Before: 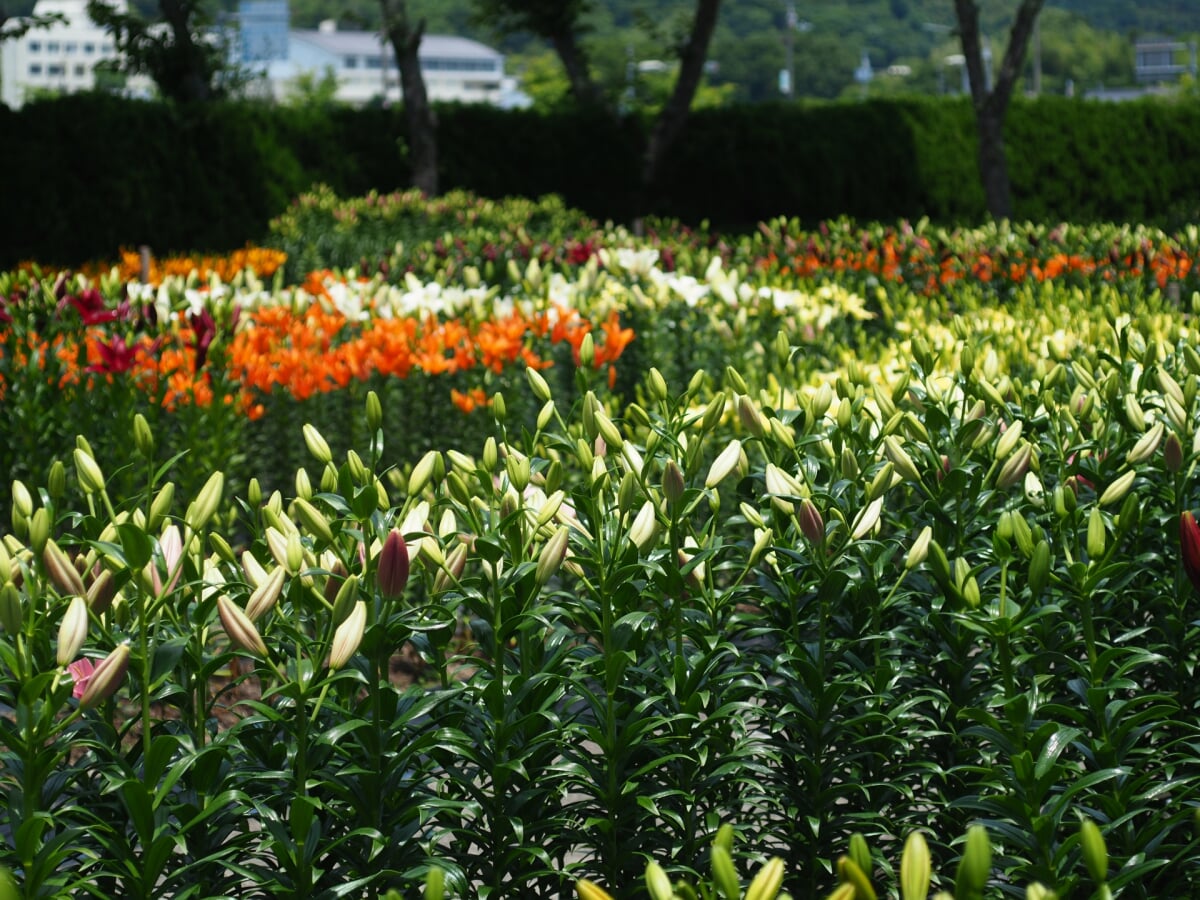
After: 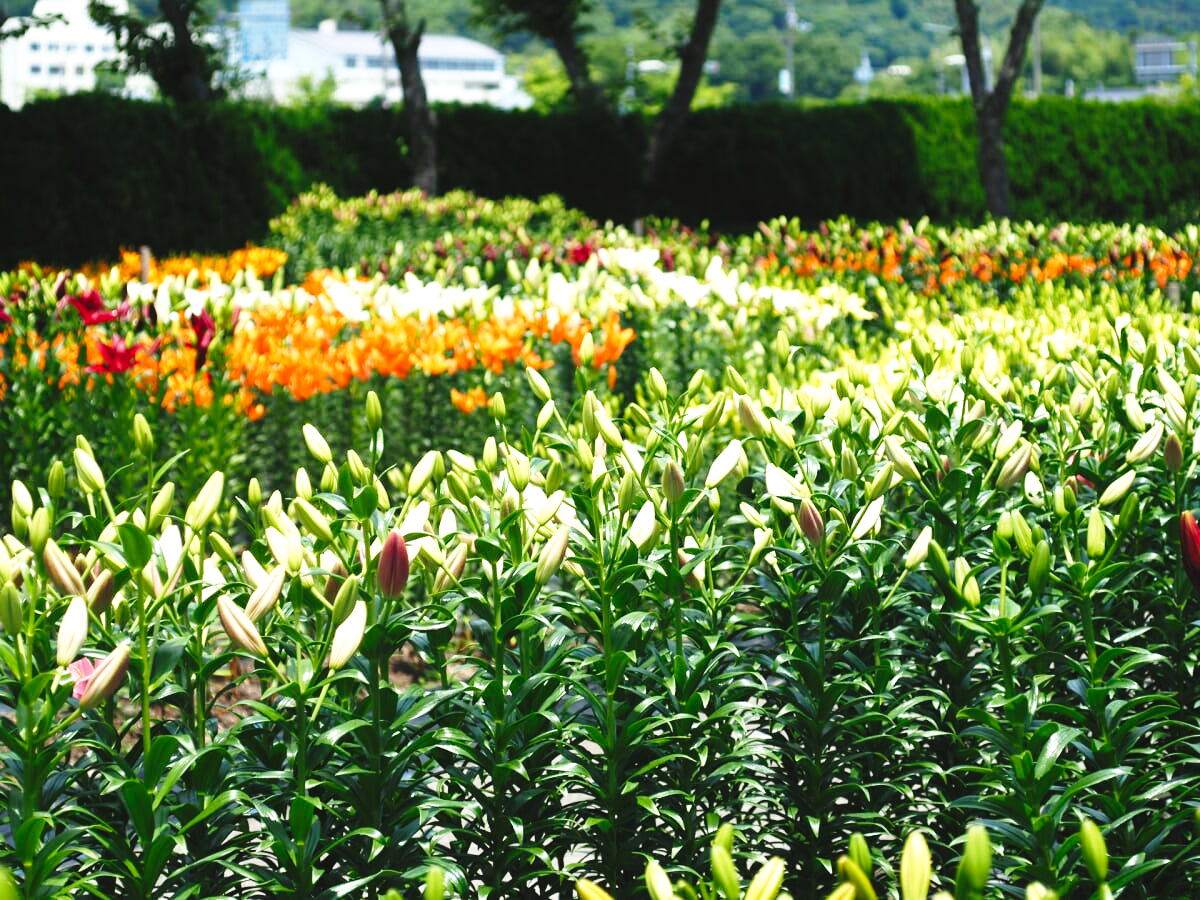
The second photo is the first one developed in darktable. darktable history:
base curve: curves: ch0 [(0, 0) (0.028, 0.03) (0.121, 0.232) (0.46, 0.748) (0.859, 0.968) (1, 1)], preserve colors none
exposure: black level correction -0.002, exposure 0.705 EV, compensate highlight preservation false
